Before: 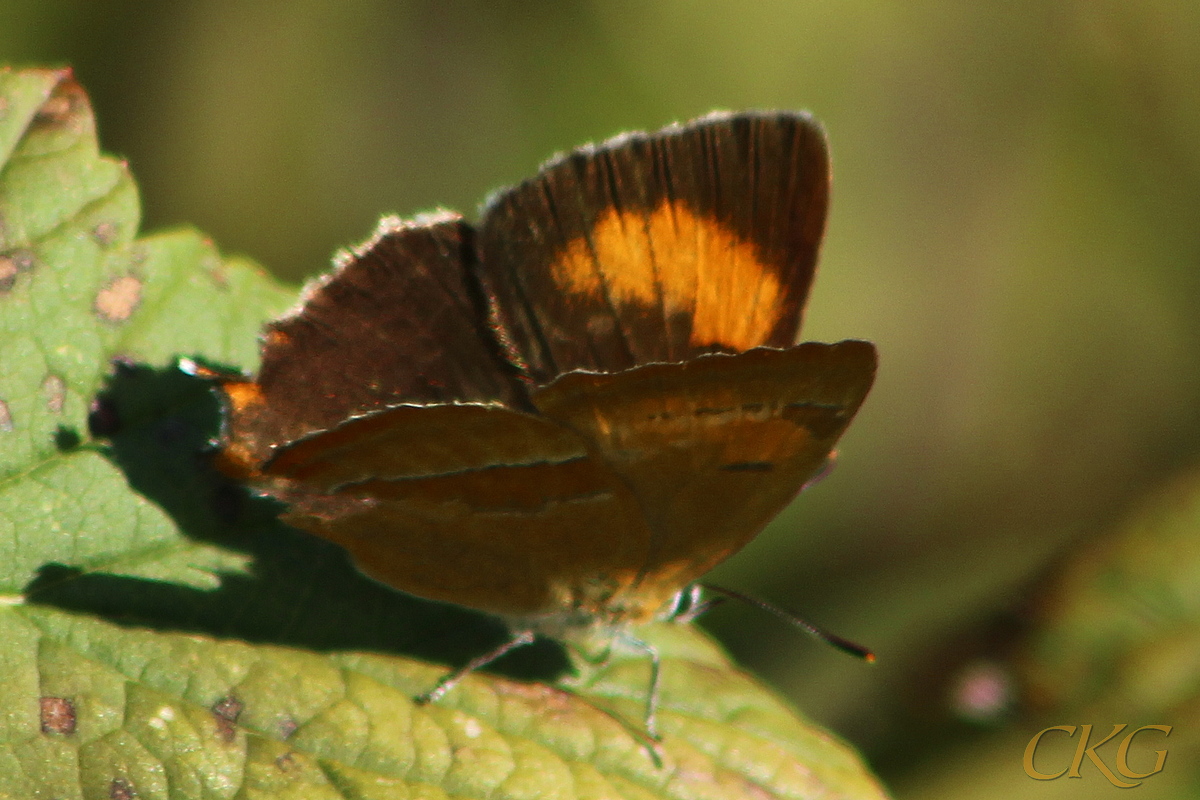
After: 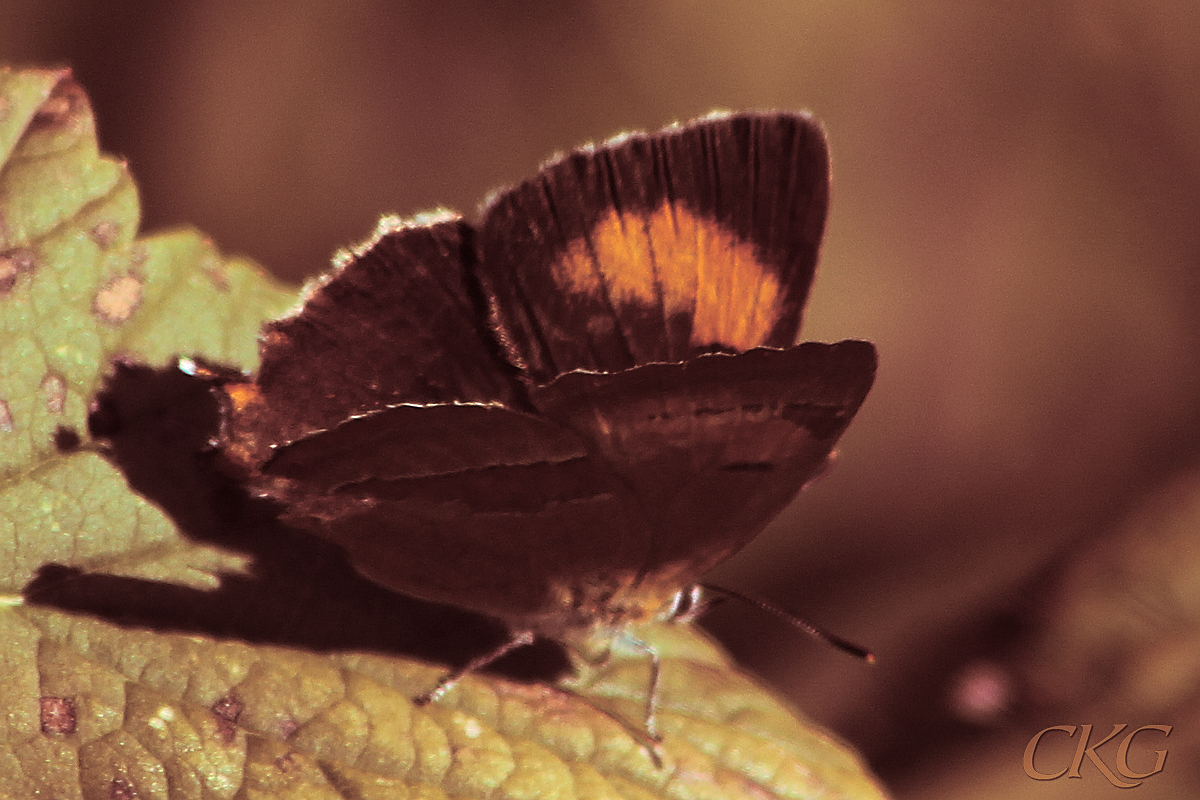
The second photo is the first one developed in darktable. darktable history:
sharpen: on, module defaults
split-toning: highlights › saturation 0, balance -61.83
